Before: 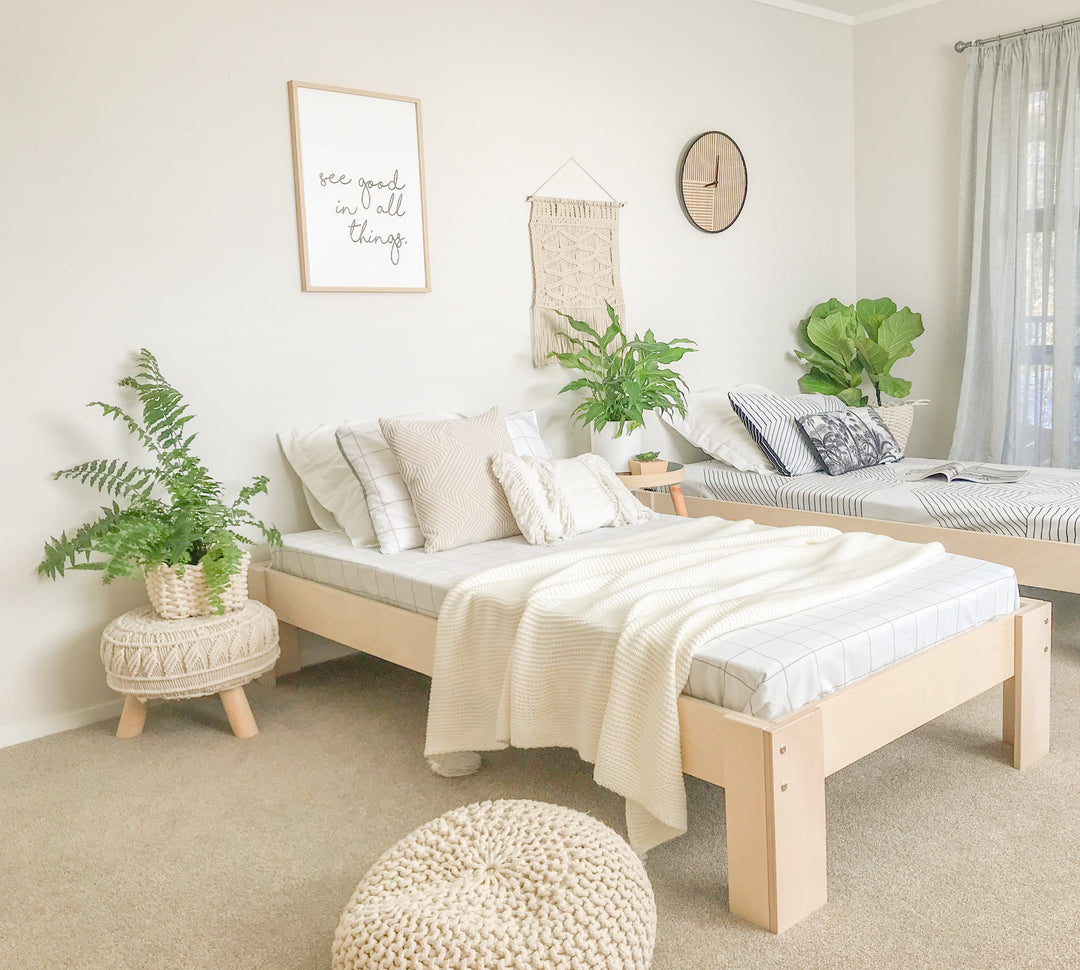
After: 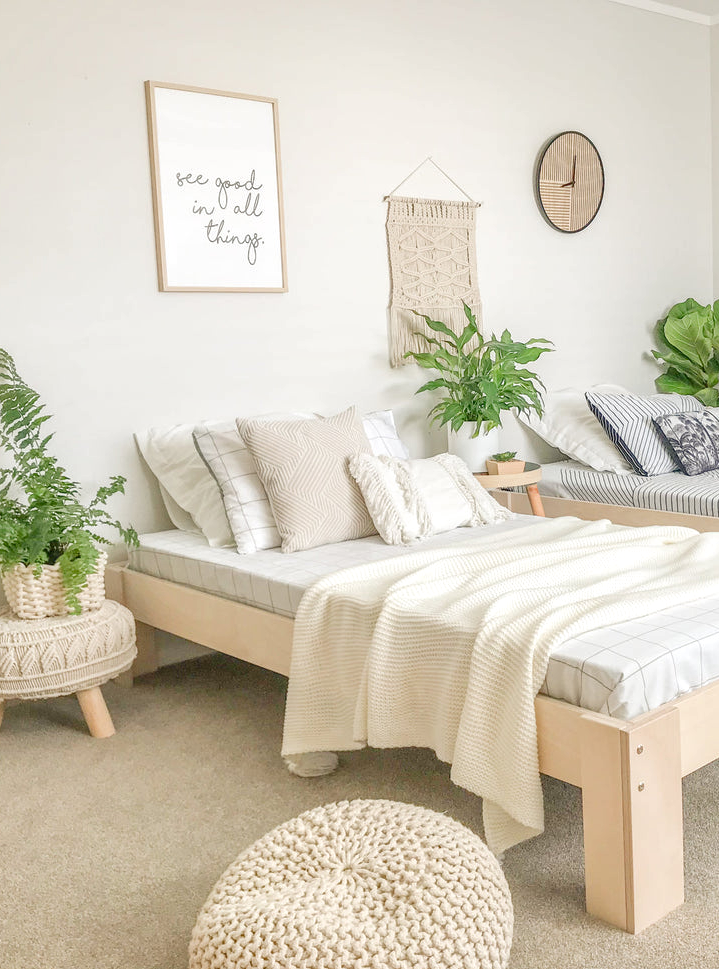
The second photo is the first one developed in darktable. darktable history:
local contrast: on, module defaults
crop and rotate: left 13.342%, right 19.991%
